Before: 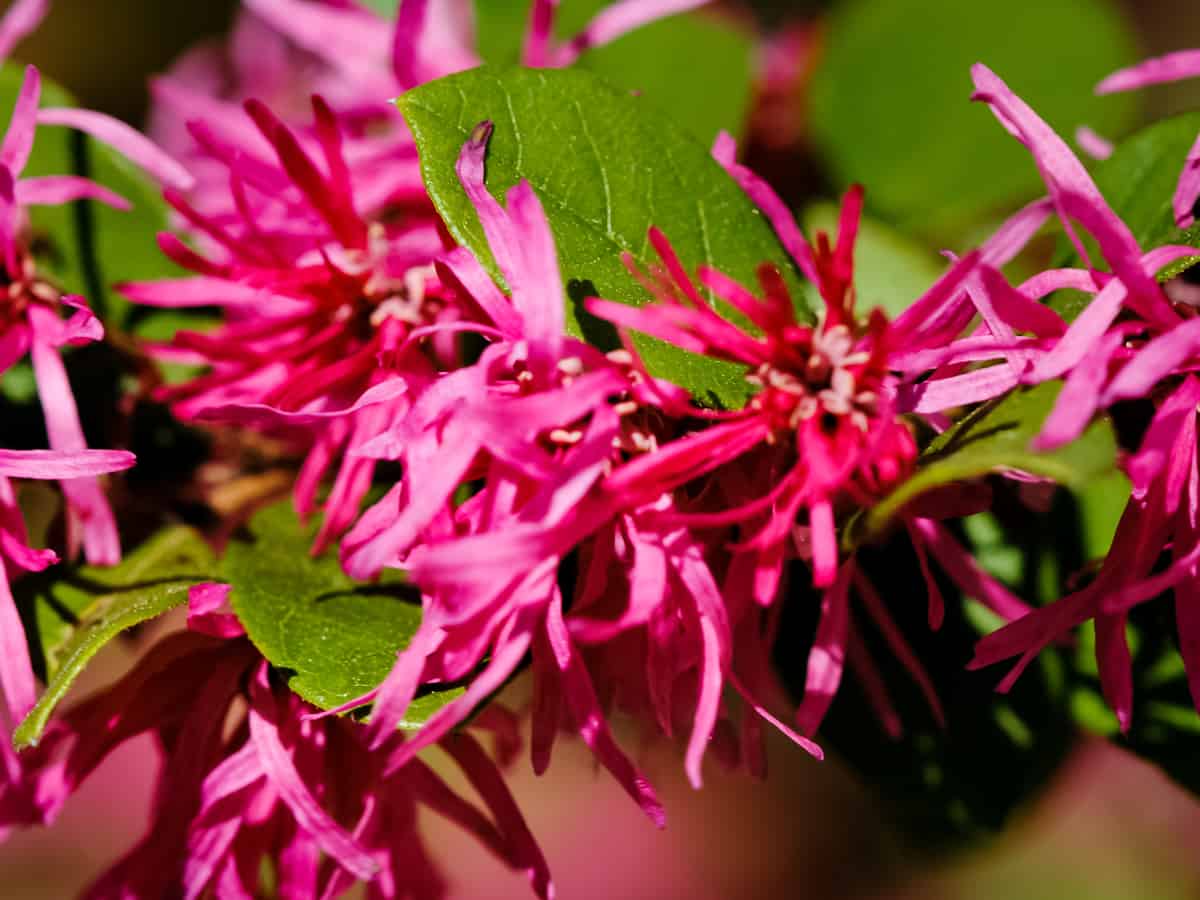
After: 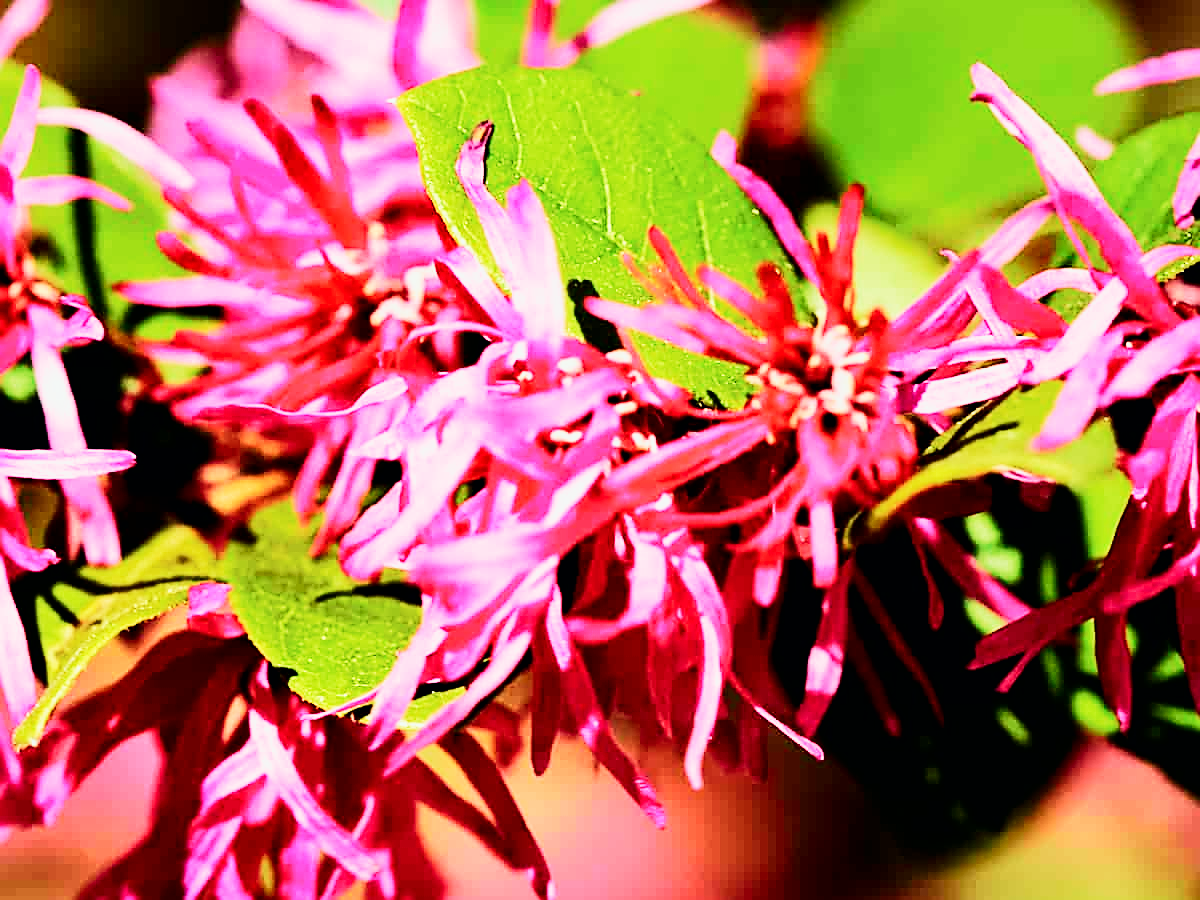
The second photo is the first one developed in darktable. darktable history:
color correction: highlights a* -2.68, highlights b* 2.57
tone curve: curves: ch0 [(0, 0) (0.037, 0.011) (0.135, 0.093) (0.266, 0.281) (0.461, 0.555) (0.581, 0.716) (0.675, 0.793) (0.767, 0.849) (0.91, 0.924) (1, 0.979)]; ch1 [(0, 0) (0.292, 0.278) (0.419, 0.423) (0.493, 0.492) (0.506, 0.5) (0.534, 0.529) (0.562, 0.562) (0.641, 0.663) (0.754, 0.76) (1, 1)]; ch2 [(0, 0) (0.294, 0.3) (0.361, 0.372) (0.429, 0.445) (0.478, 0.486) (0.502, 0.498) (0.518, 0.522) (0.531, 0.549) (0.561, 0.579) (0.64, 0.645) (0.7, 0.7) (0.861, 0.808) (1, 0.951)], color space Lab, independent channels, preserve colors none
sharpen: amount 0.75
base curve: curves: ch0 [(0, 0) (0.007, 0.004) (0.027, 0.03) (0.046, 0.07) (0.207, 0.54) (0.442, 0.872) (0.673, 0.972) (1, 1)], preserve colors none
